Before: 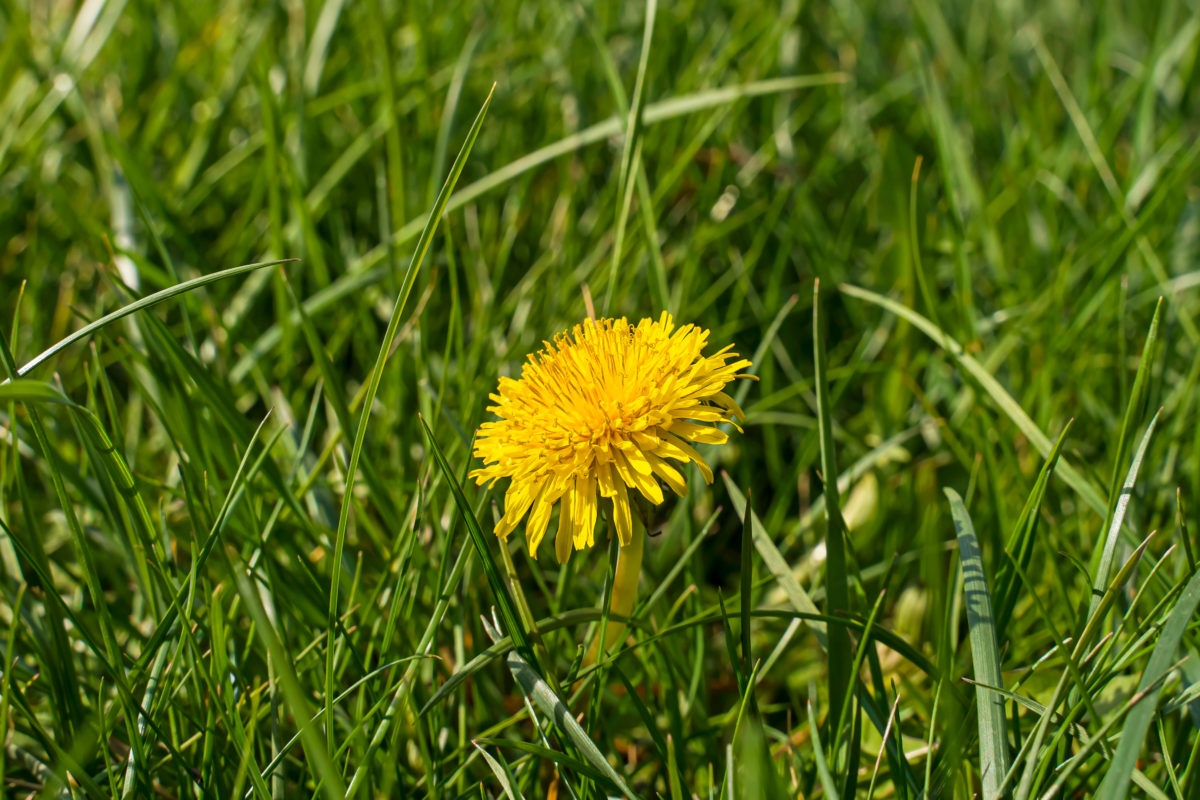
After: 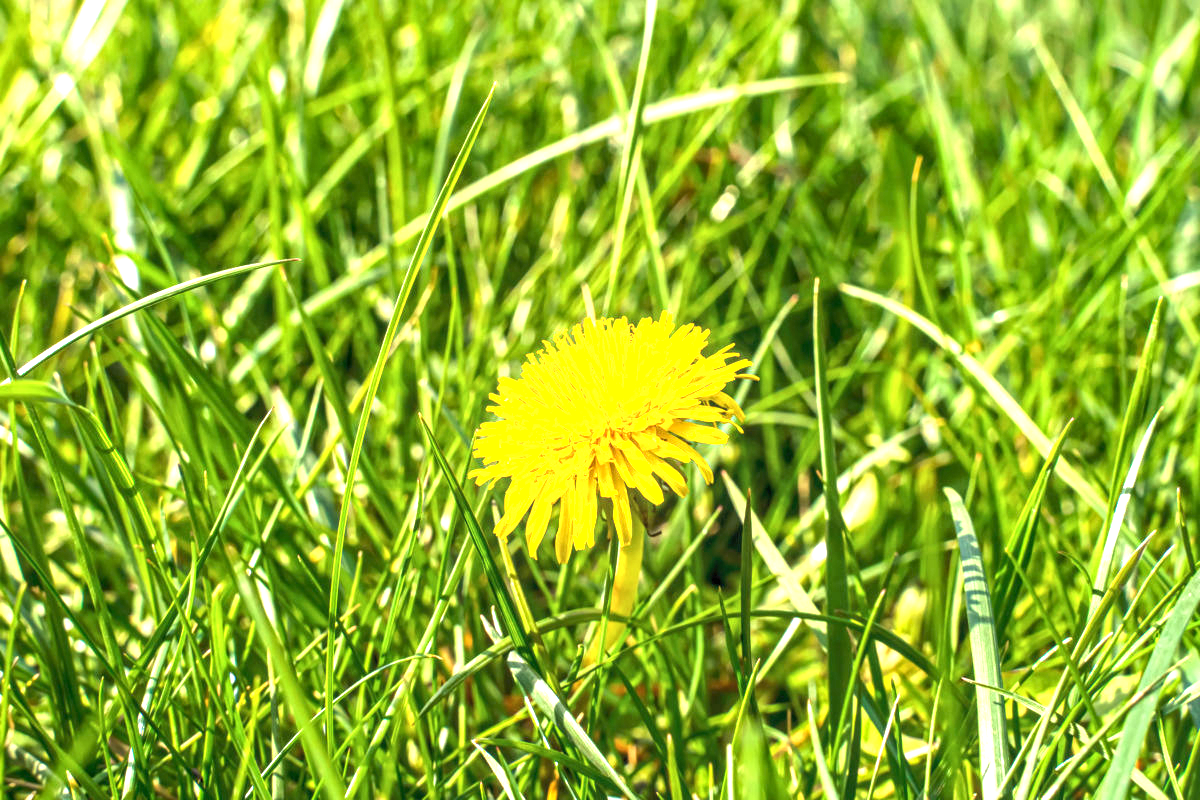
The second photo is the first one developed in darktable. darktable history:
exposure: black level correction 0, exposure 1.891 EV, compensate highlight preservation false
local contrast: on, module defaults
shadows and highlights: shadows 42.97, highlights 7.8
